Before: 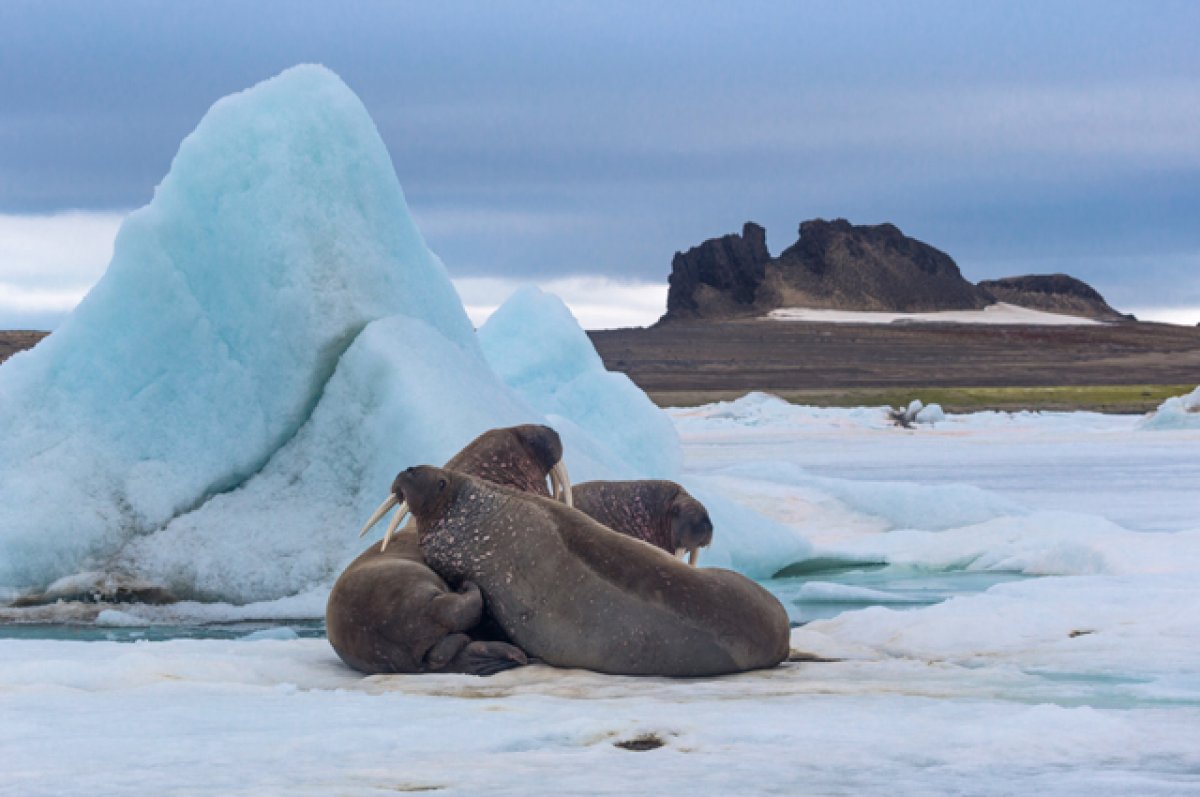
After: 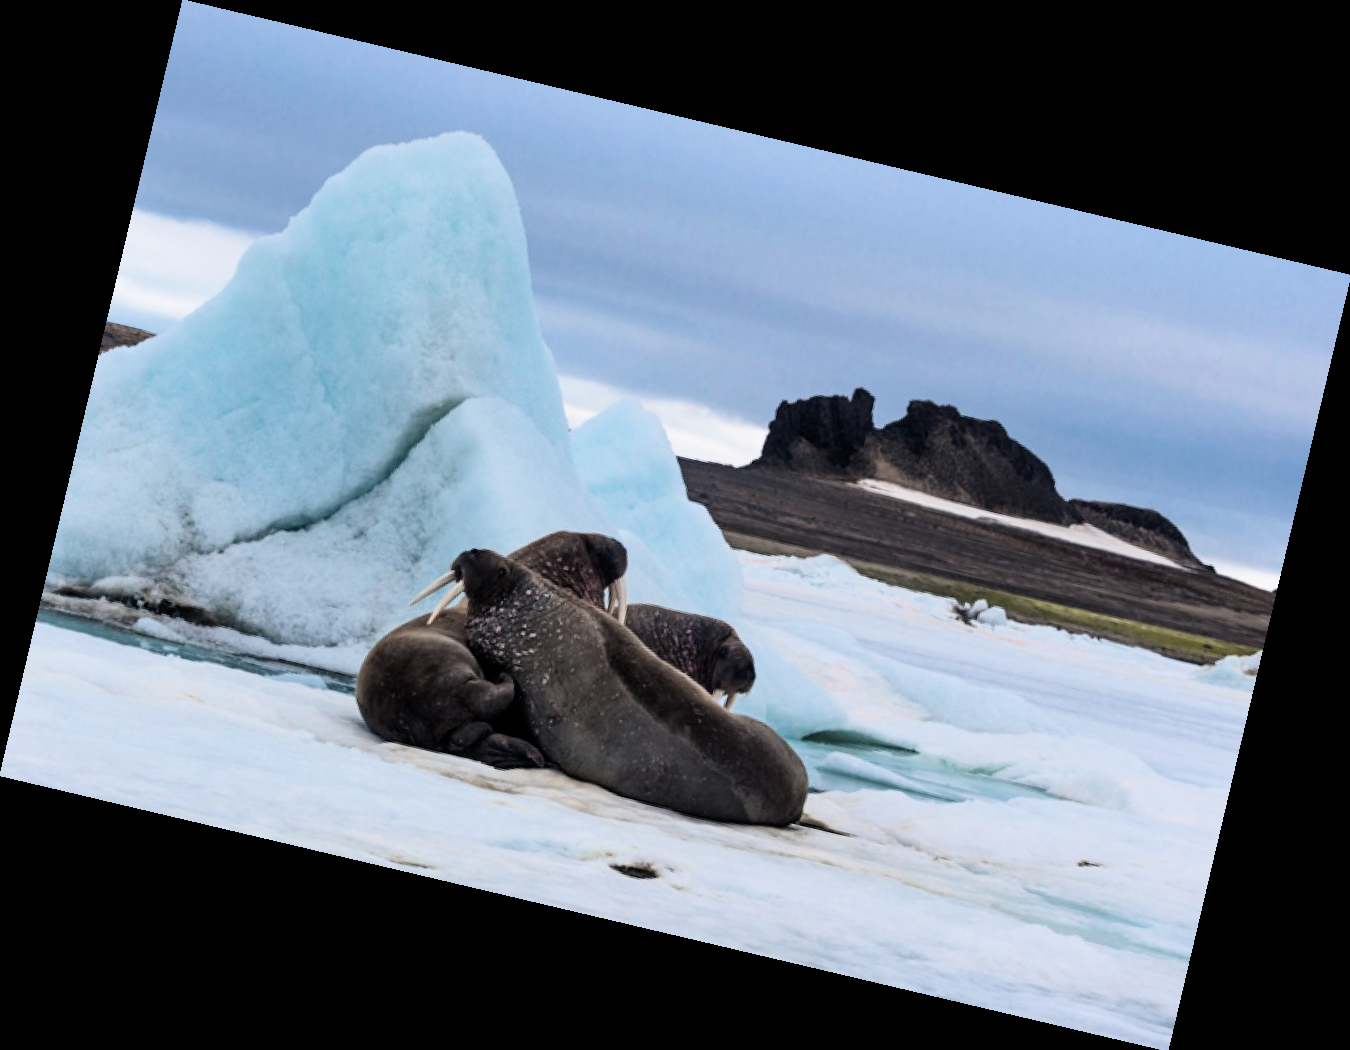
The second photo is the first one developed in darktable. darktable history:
rotate and perspective: rotation 13.27°, automatic cropping off
filmic rgb: black relative exposure -5.42 EV, white relative exposure 2.85 EV, dynamic range scaling -37.73%, hardness 4, contrast 1.605, highlights saturation mix -0.93%
